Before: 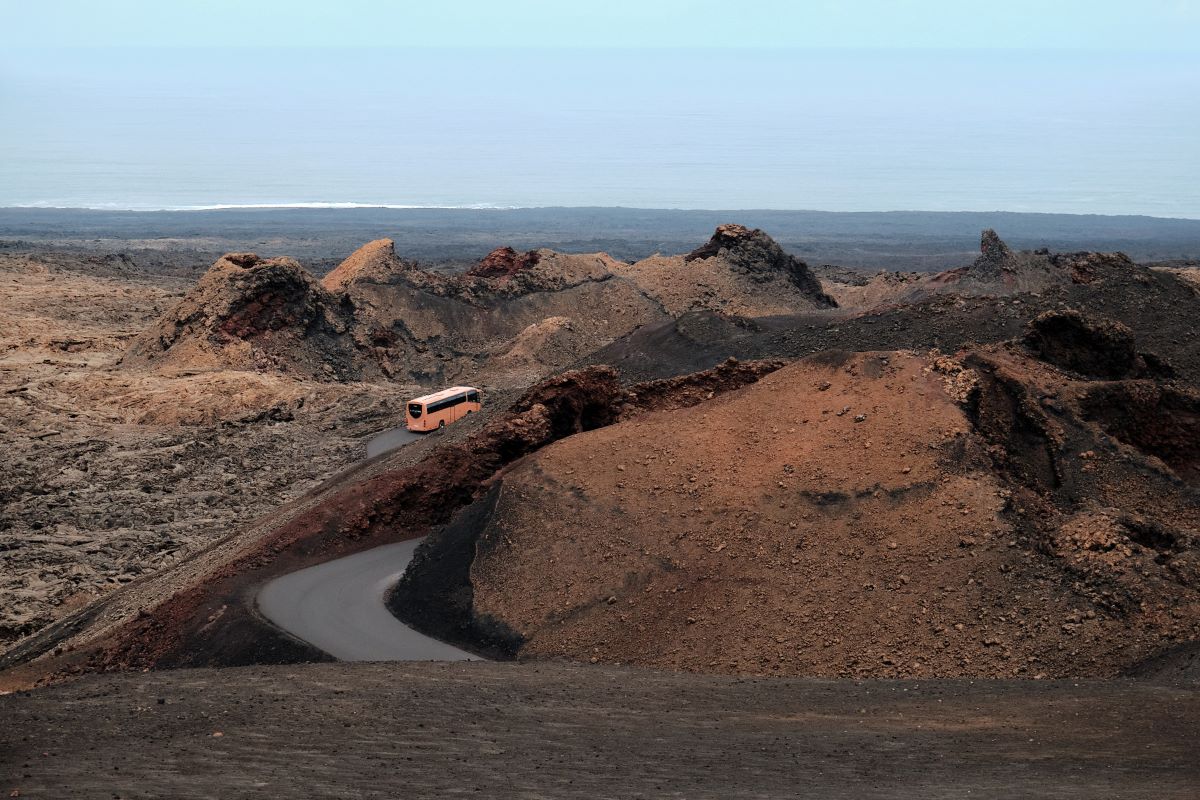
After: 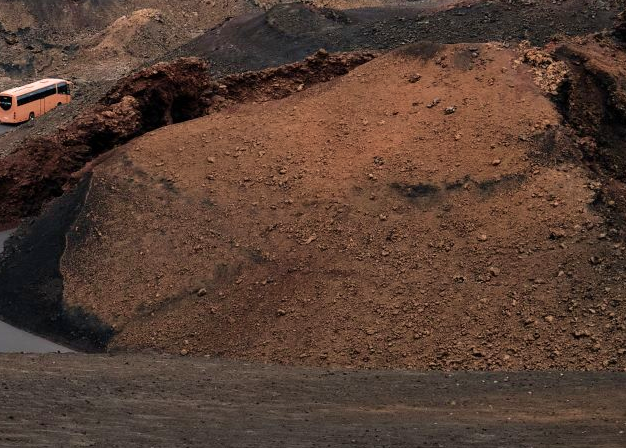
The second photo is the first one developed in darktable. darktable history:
crop: left 34.19%, top 38.606%, right 13.628%, bottom 5.387%
velvia: on, module defaults
